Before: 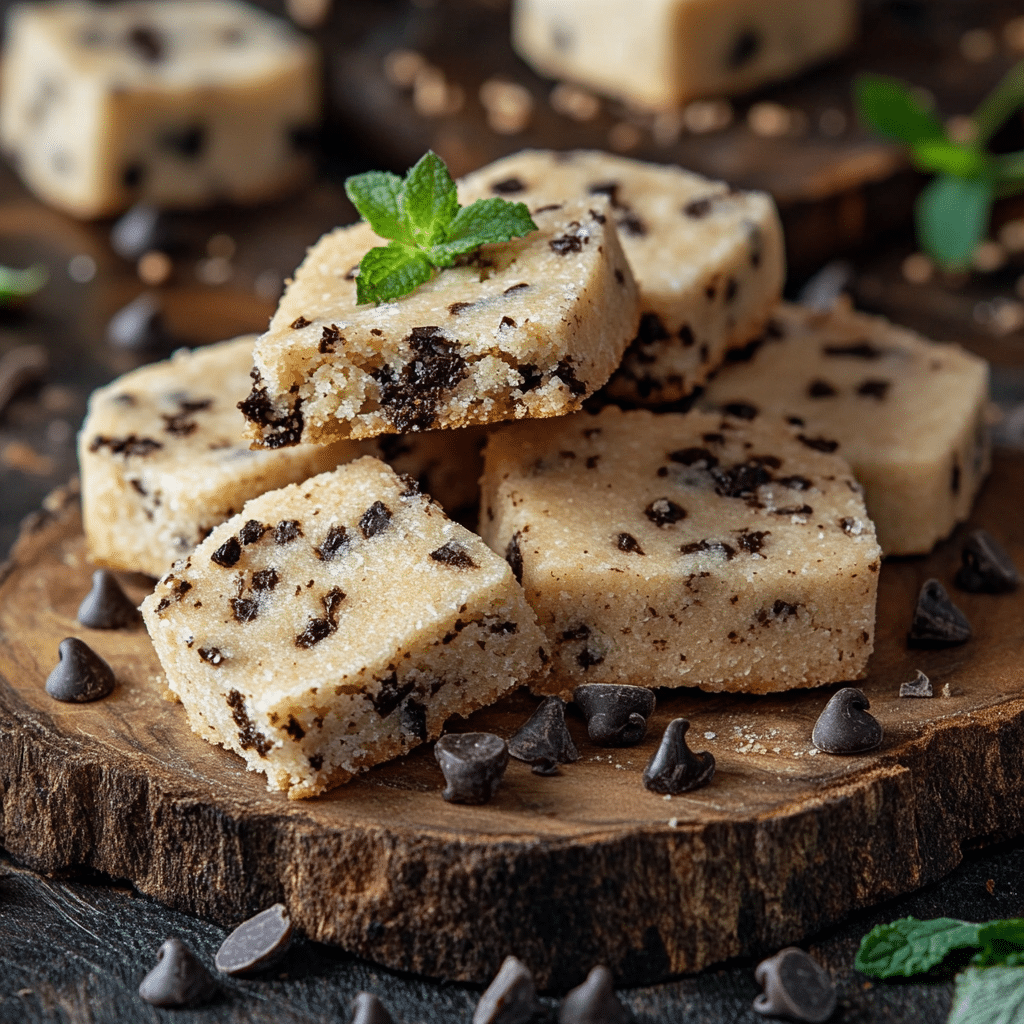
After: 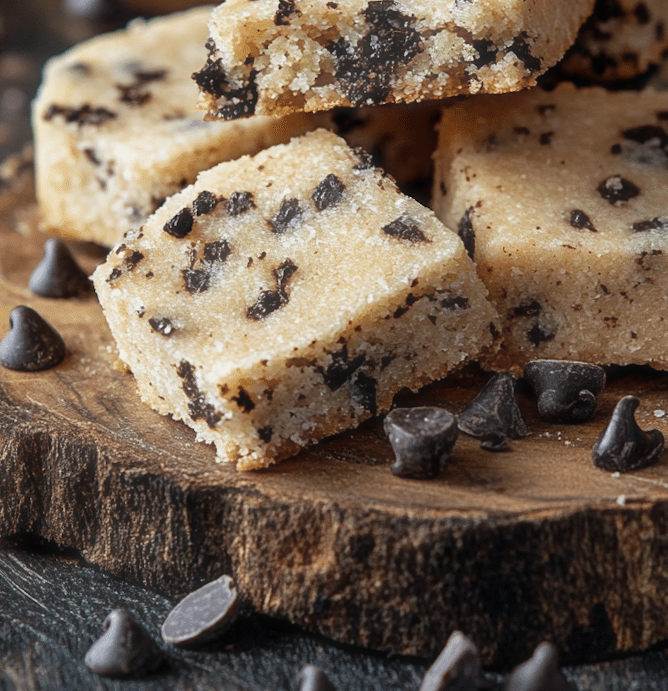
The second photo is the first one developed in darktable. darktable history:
haze removal: strength -0.11, adaptive false
crop and rotate: angle -0.872°, left 3.94%, top 31.492%, right 29.838%
